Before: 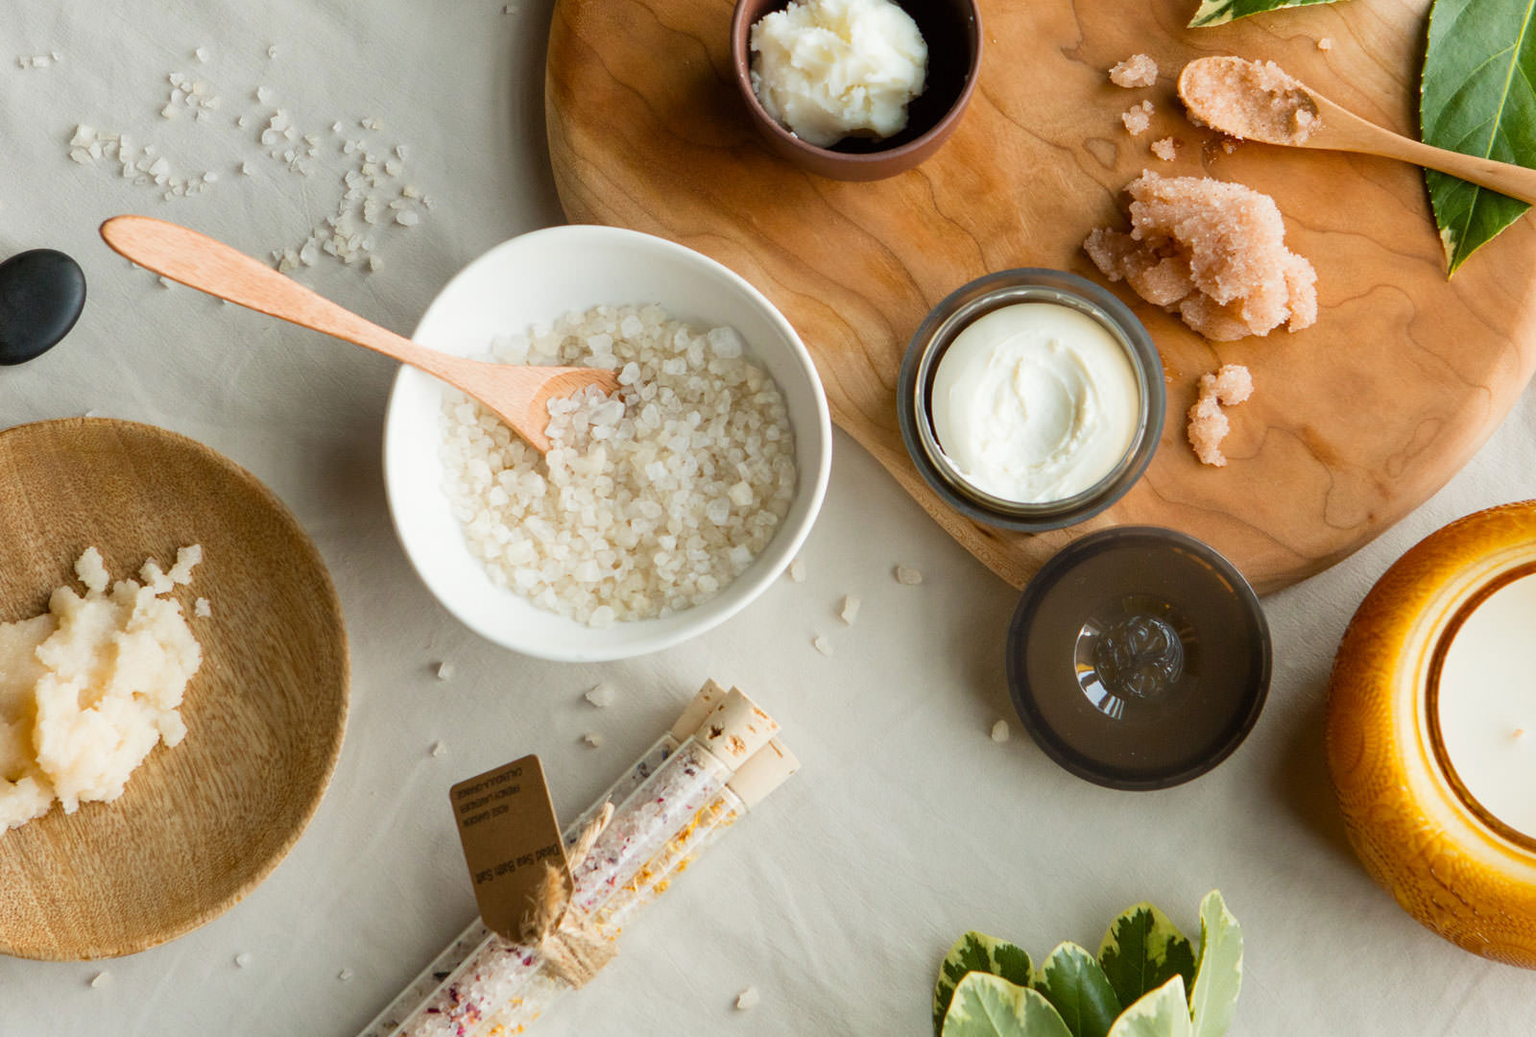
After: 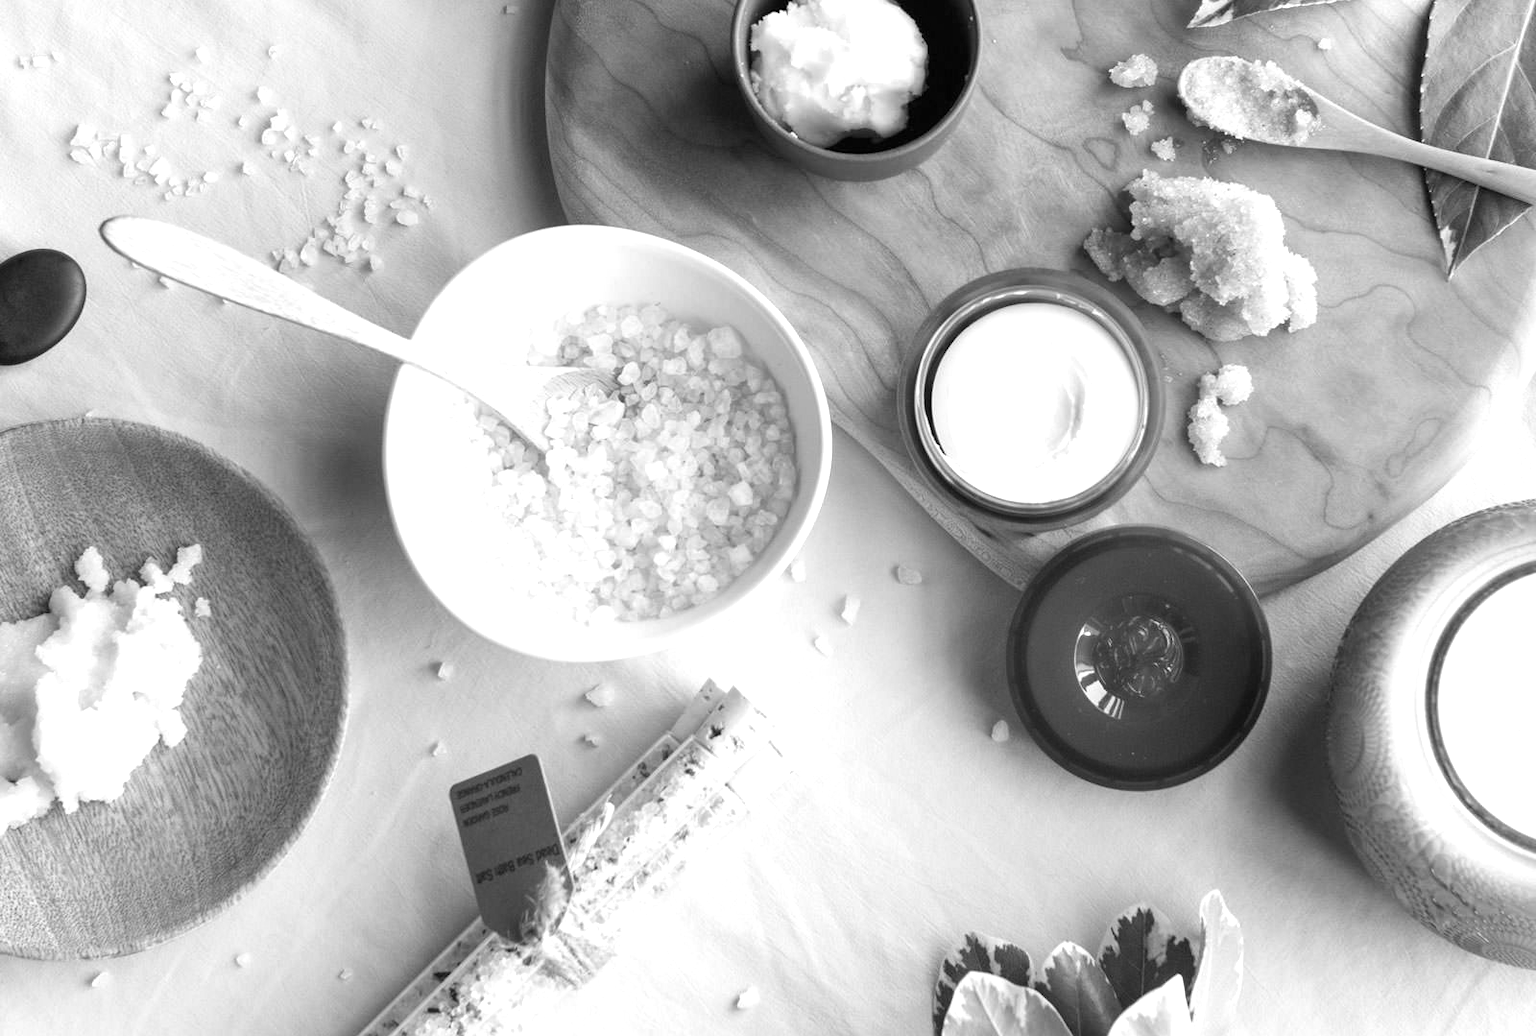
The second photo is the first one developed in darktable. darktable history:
exposure: black level correction 0, exposure 0.7 EV, compensate exposure bias true, compensate highlight preservation false
monochrome: on, module defaults
